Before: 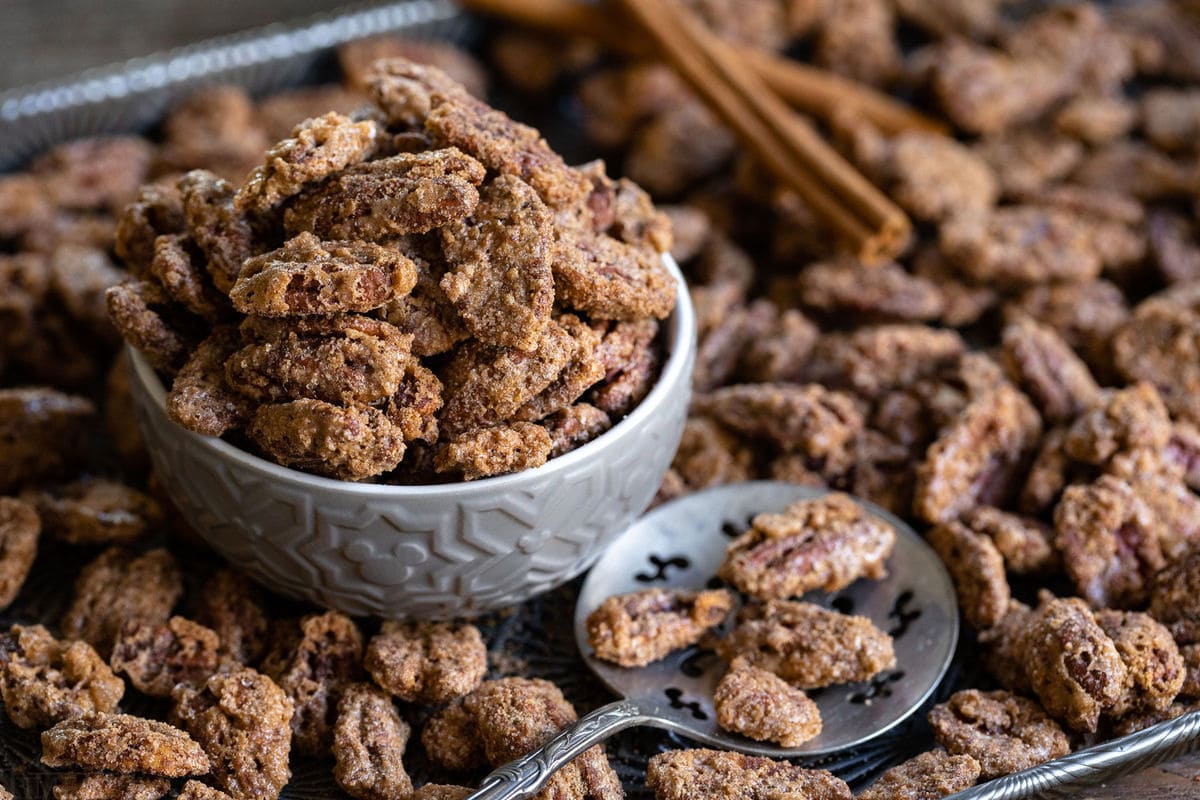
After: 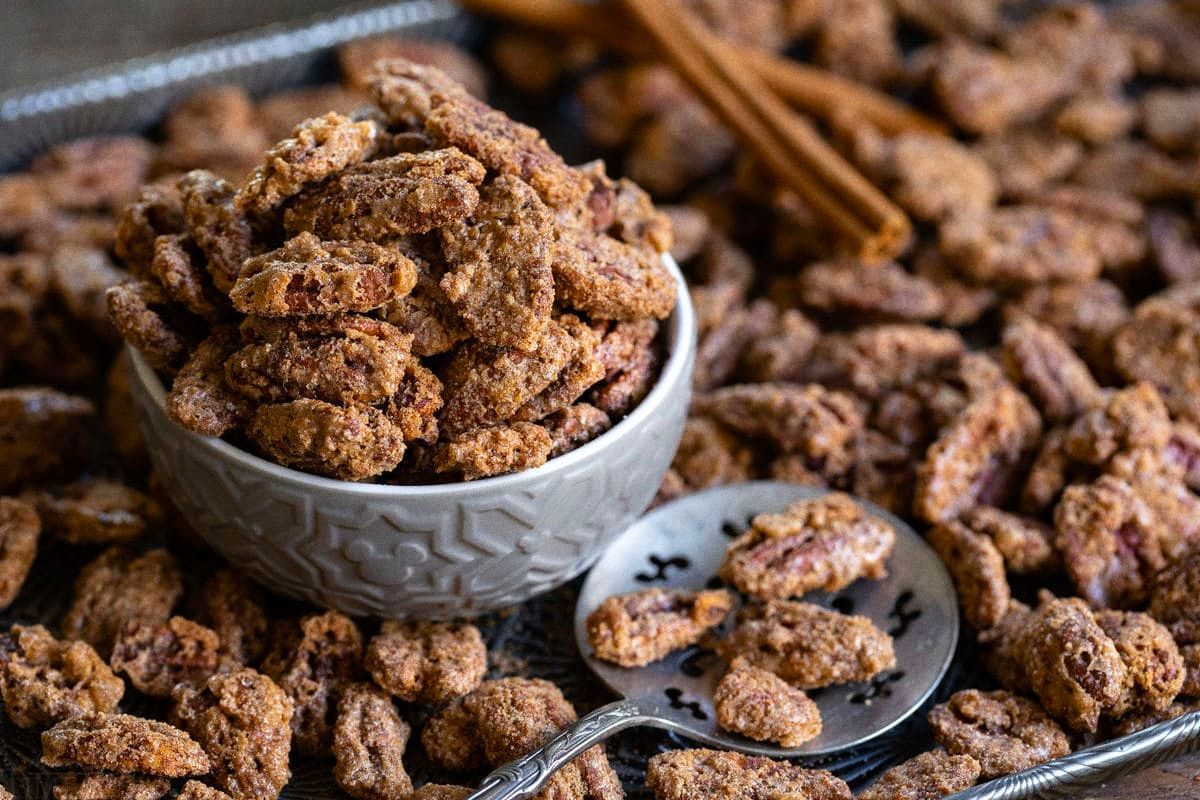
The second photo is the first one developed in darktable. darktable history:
contrast brightness saturation: saturation 0.18
grain: coarseness 0.09 ISO
